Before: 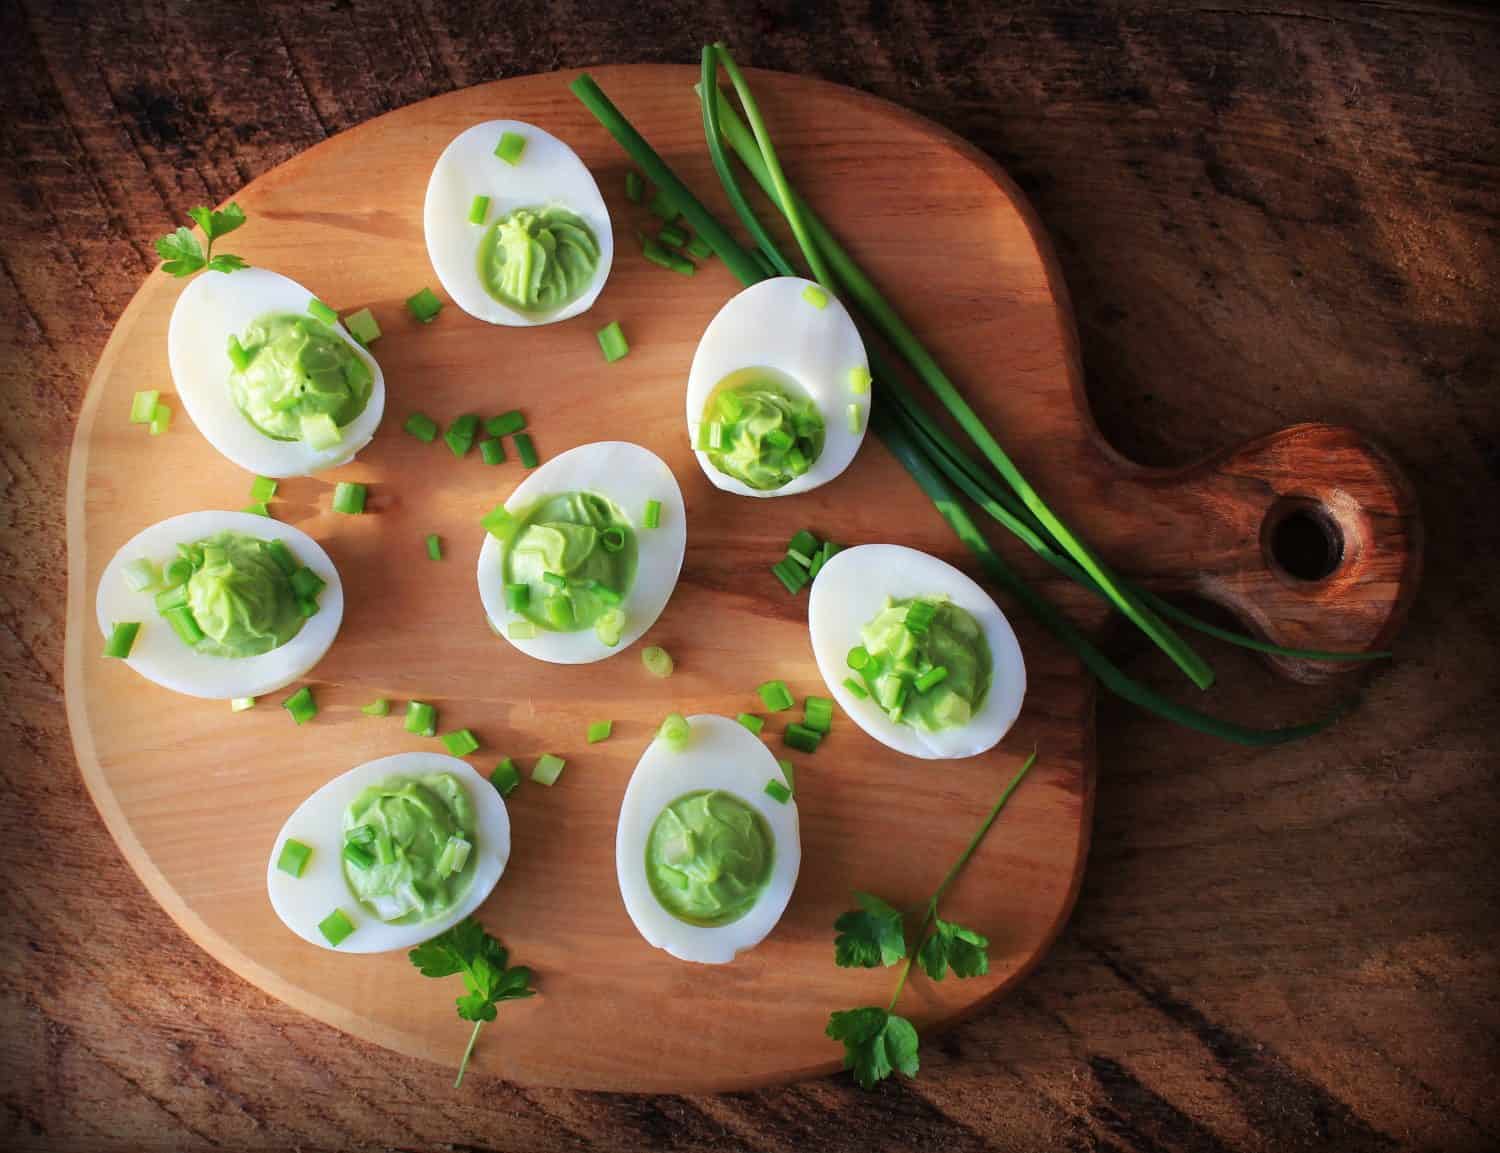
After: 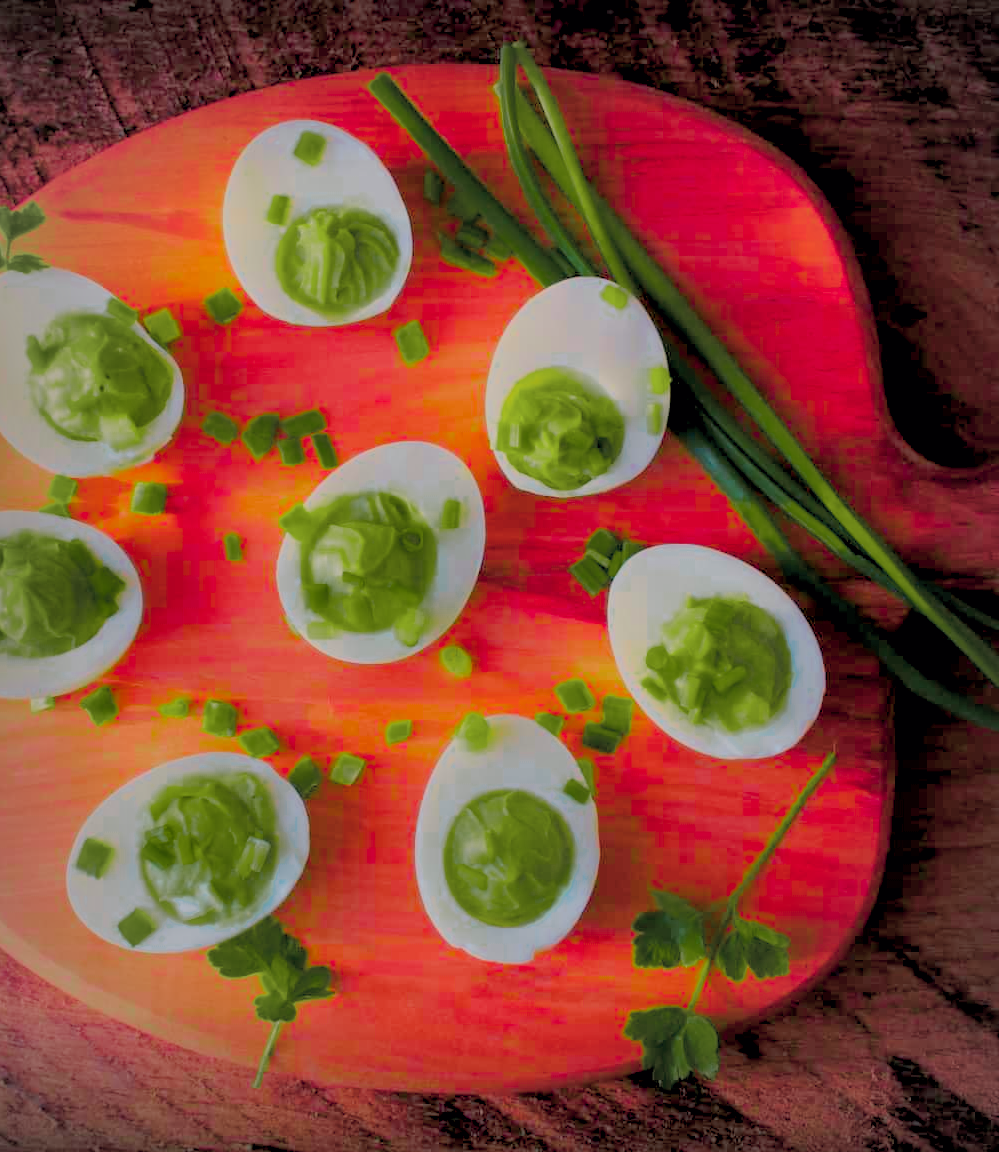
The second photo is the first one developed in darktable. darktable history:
crop and rotate: left 13.461%, right 19.879%
color balance rgb: highlights gain › chroma 1.715%, highlights gain › hue 55.98°, global offset › luminance -0.512%, linear chroma grading › global chroma 14.349%, perceptual saturation grading › global saturation 17.166%, perceptual brilliance grading › global brilliance 11.7%, global vibrance 20%
color zones: curves: ch0 [(0, 0.533) (0.126, 0.533) (0.234, 0.533) (0.368, 0.357) (0.5, 0.5) (0.625, 0.5) (0.74, 0.637) (0.875, 0.5)]; ch1 [(0.004, 0.708) (0.129, 0.662) (0.25, 0.5) (0.375, 0.331) (0.496, 0.396) (0.625, 0.649) (0.739, 0.26) (0.875, 0.5) (1, 0.478)]; ch2 [(0, 0.409) (0.132, 0.403) (0.236, 0.558) (0.379, 0.448) (0.5, 0.5) (0.625, 0.5) (0.691, 0.39) (0.875, 0.5)]
vignetting: fall-off radius 68.81%, brightness -0.439, saturation -0.687, automatic ratio true
filmic rgb: black relative exposure -13.91 EV, white relative exposure 7.97 EV, hardness 3.73, latitude 49.2%, contrast 0.504, color science v6 (2022)
tone equalizer: -8 EV -0.408 EV, -7 EV -0.364 EV, -6 EV -0.345 EV, -5 EV -0.202 EV, -3 EV 0.216 EV, -2 EV 0.322 EV, -1 EV 0.399 EV, +0 EV 0.439 EV, mask exposure compensation -0.486 EV
shadows and highlights: shadows 20.95, highlights -81.57, soften with gaussian
